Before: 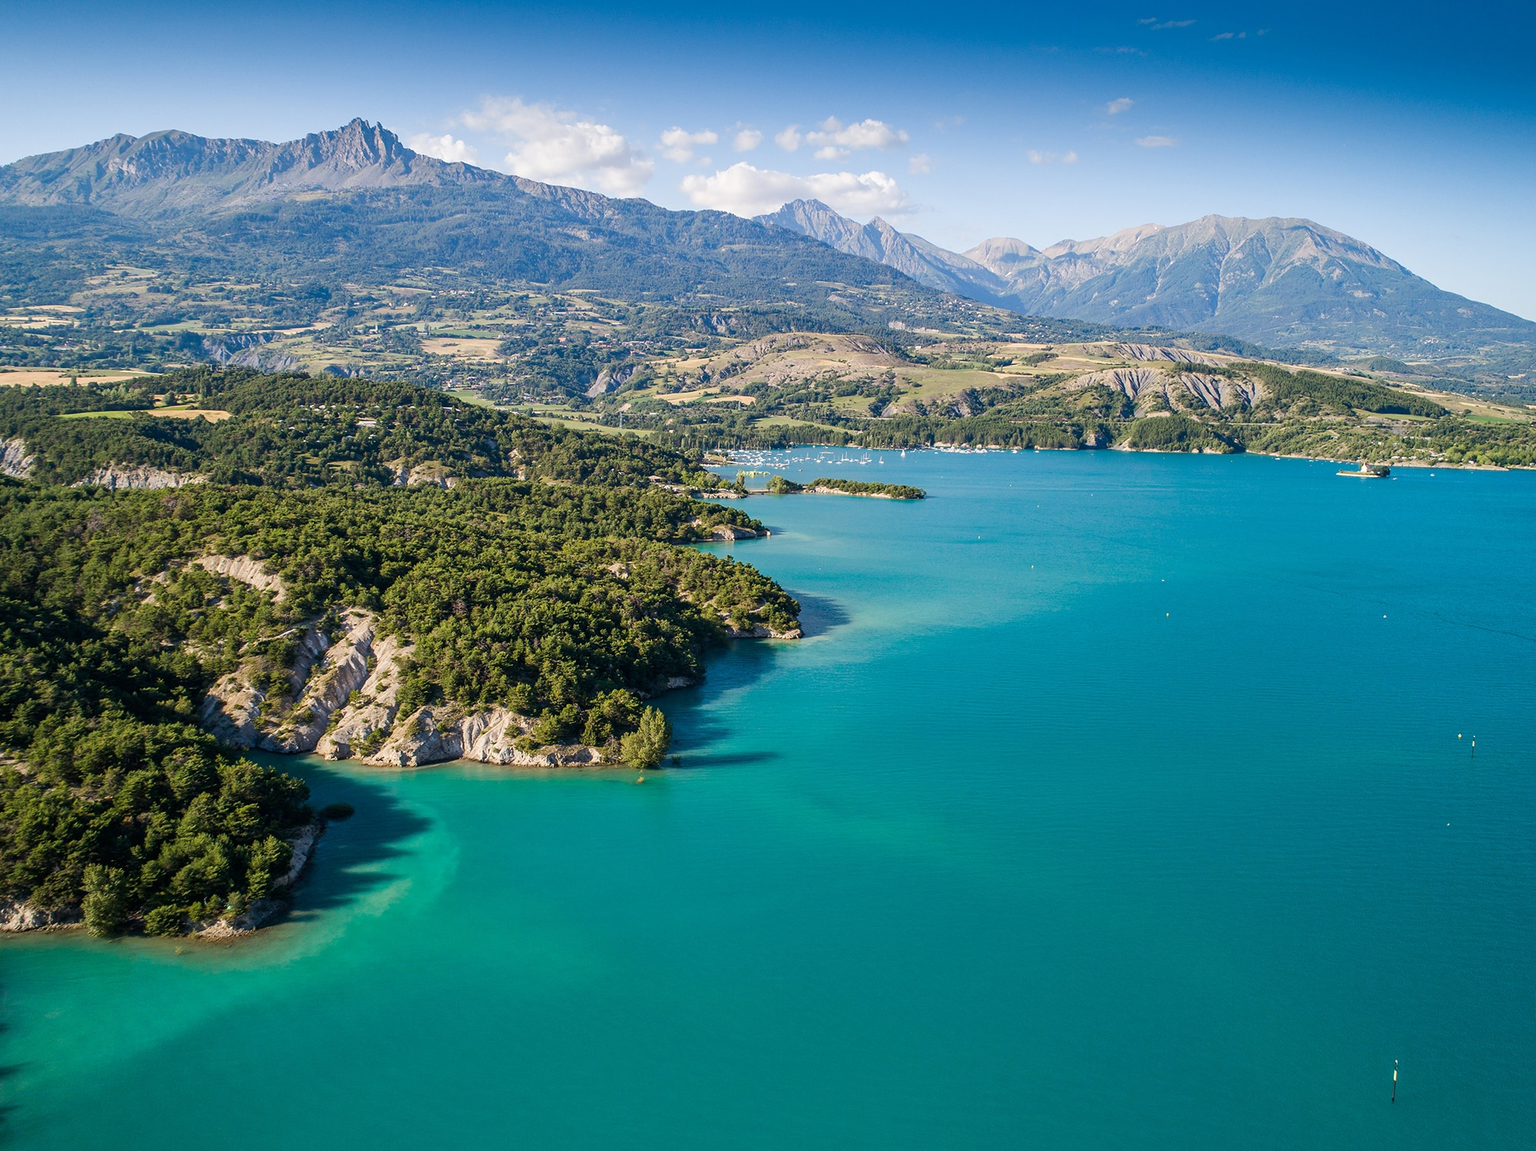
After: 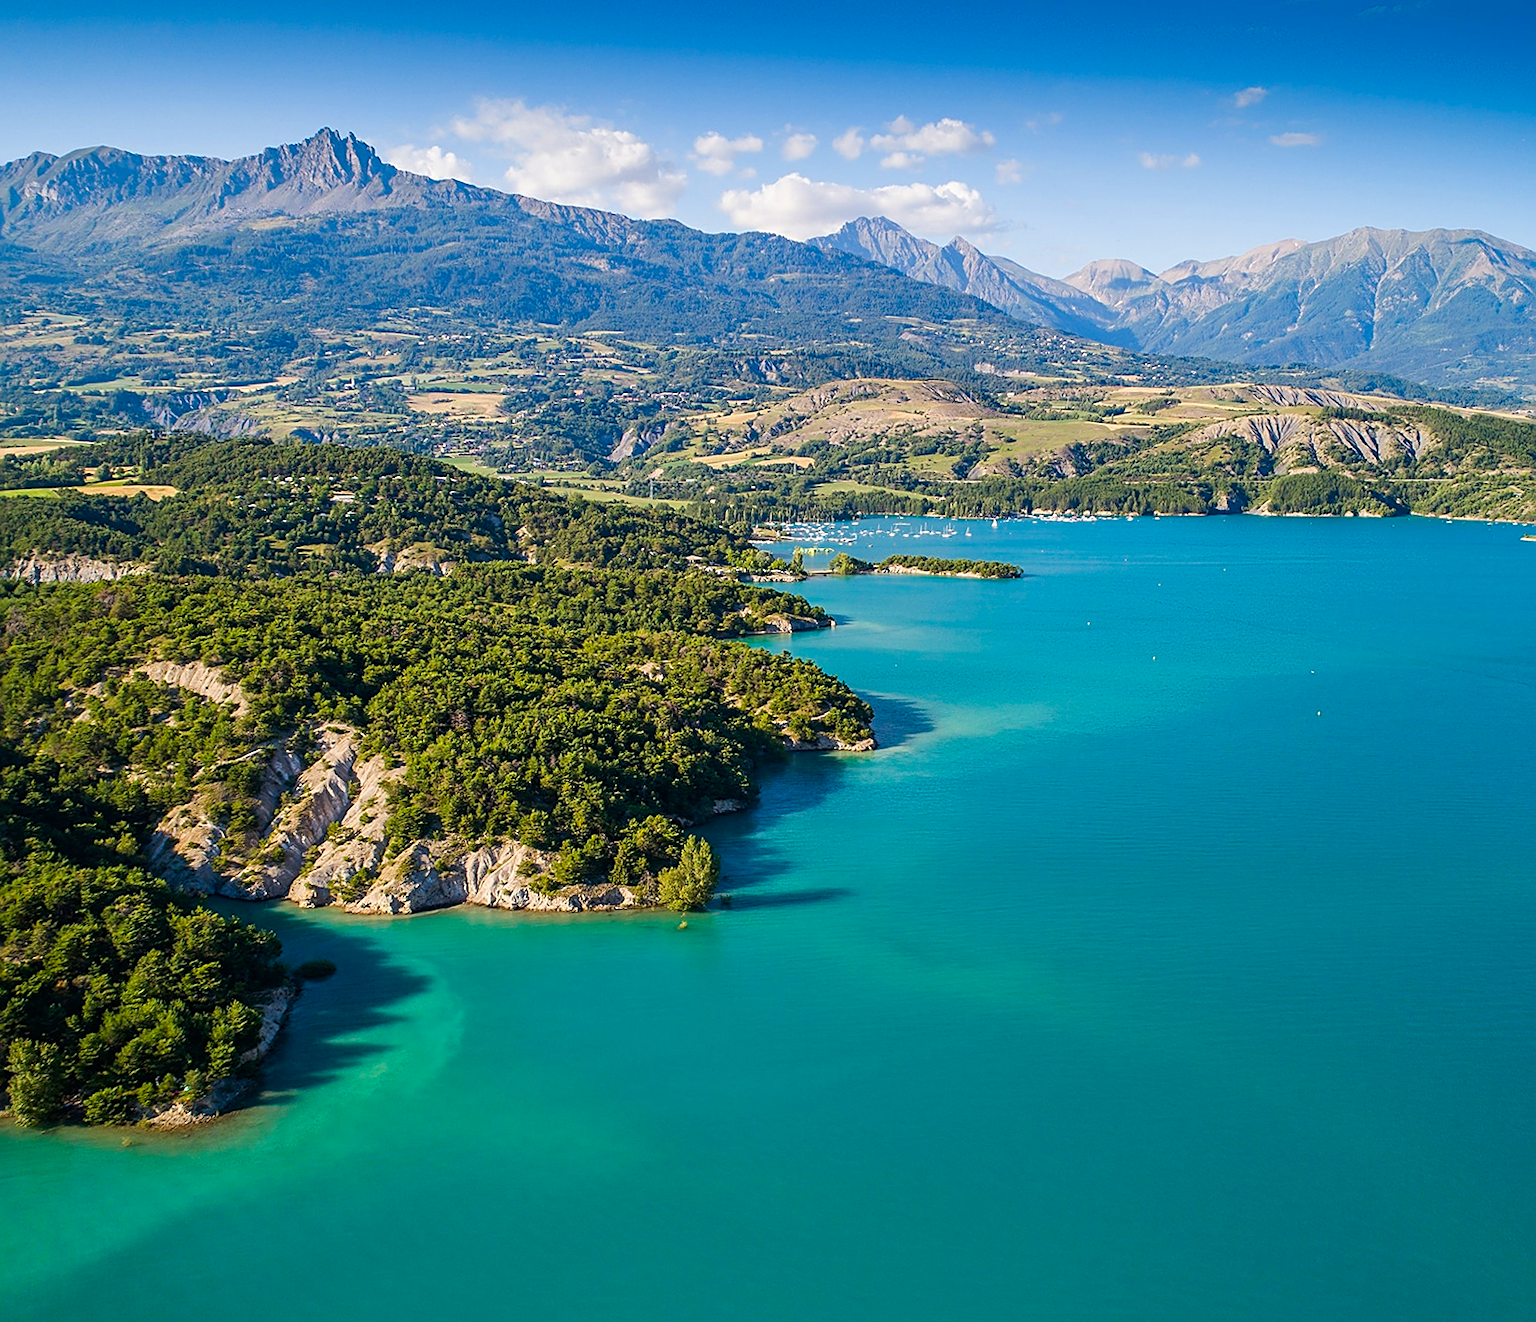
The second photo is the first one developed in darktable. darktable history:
sharpen: on, module defaults
color balance: output saturation 110%
color zones: curves: ch0 [(0, 0.613) (0.01, 0.613) (0.245, 0.448) (0.498, 0.529) (0.642, 0.665) (0.879, 0.777) (0.99, 0.613)]; ch1 [(0, 0) (0.143, 0) (0.286, 0) (0.429, 0) (0.571, 0) (0.714, 0) (0.857, 0)], mix -121.96%
crop and rotate: angle 1°, left 4.281%, top 0.642%, right 11.383%, bottom 2.486%
